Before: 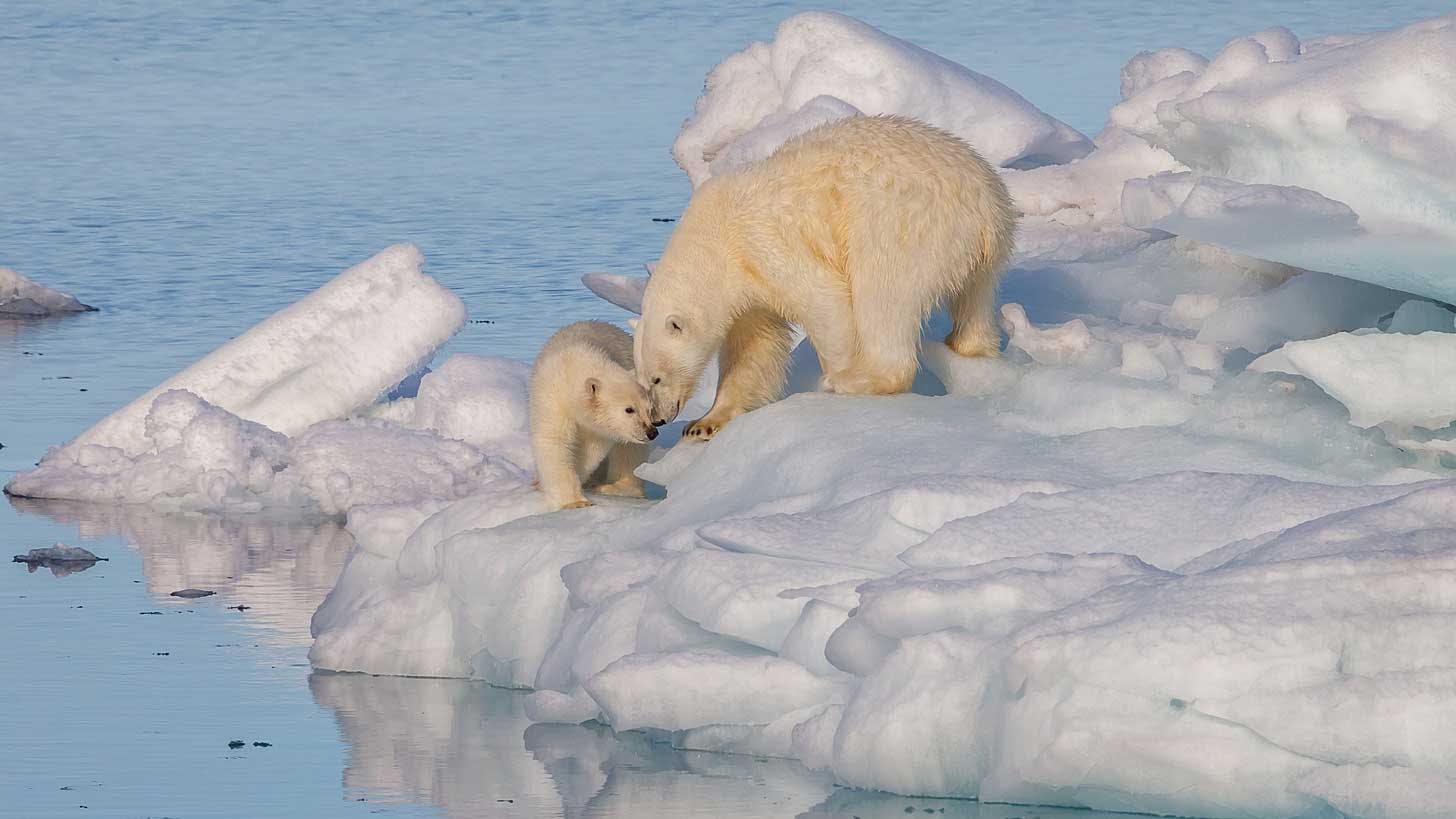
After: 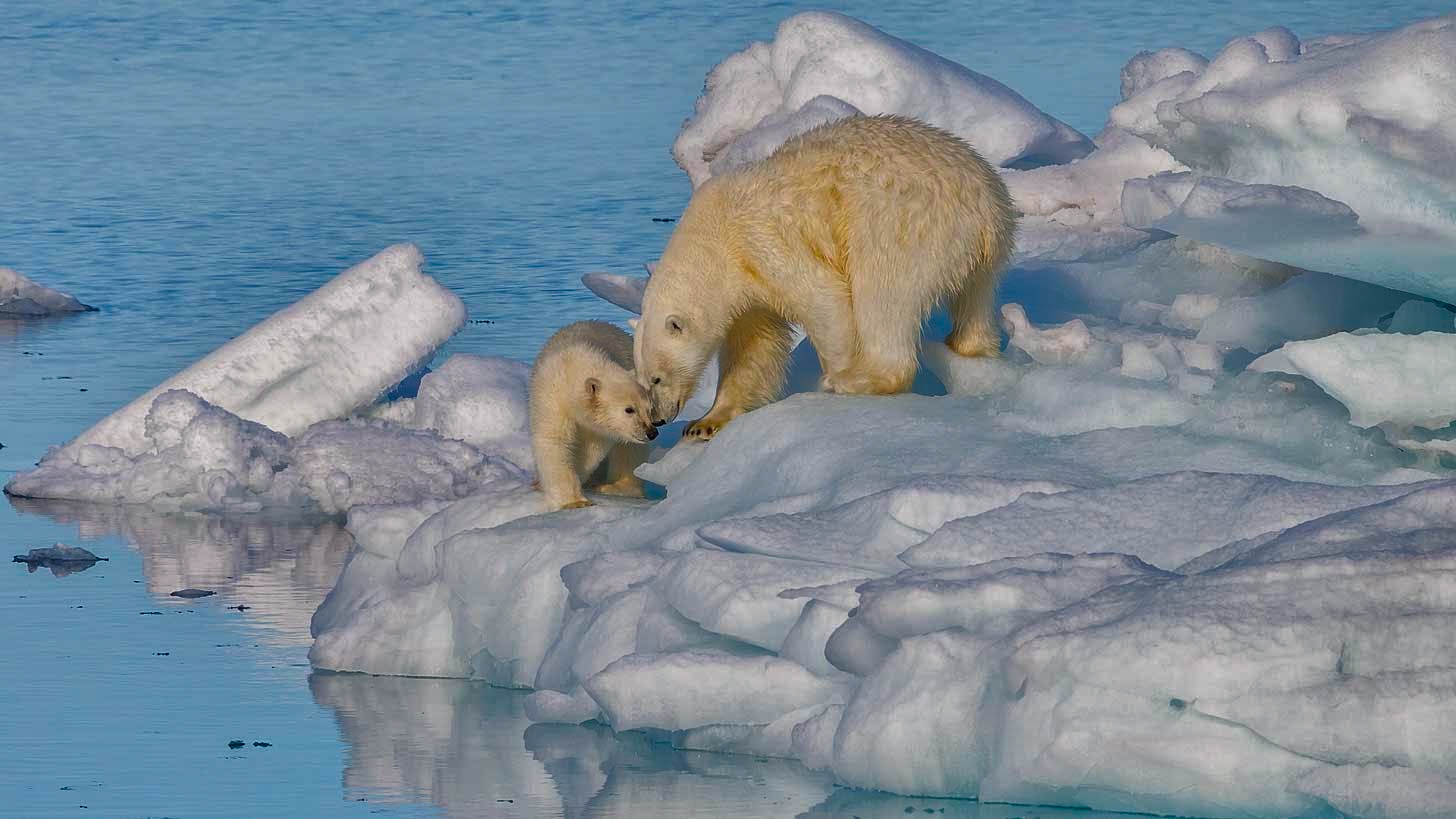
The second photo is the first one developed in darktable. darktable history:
color balance rgb: shadows lift › chroma 1.585%, shadows lift › hue 261.29°, power › luminance -7.88%, power › chroma 1.102%, power › hue 217.14°, perceptual saturation grading › global saturation 25.884%, global vibrance 14.187%
shadows and highlights: shadows 20.75, highlights -81.04, soften with gaussian
